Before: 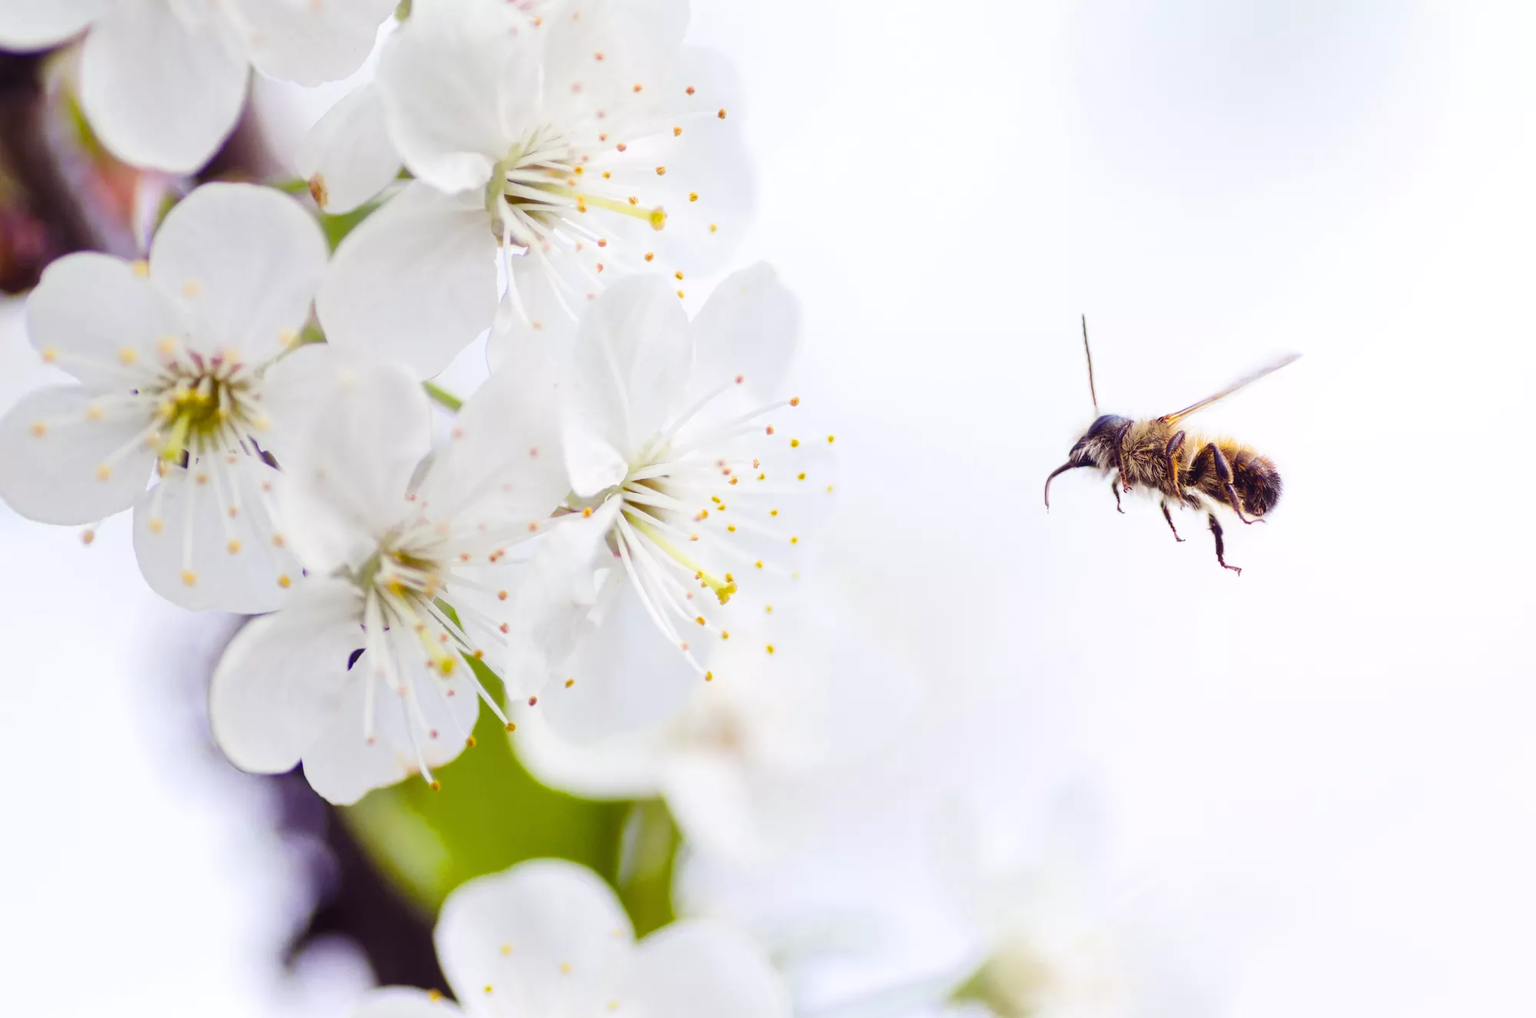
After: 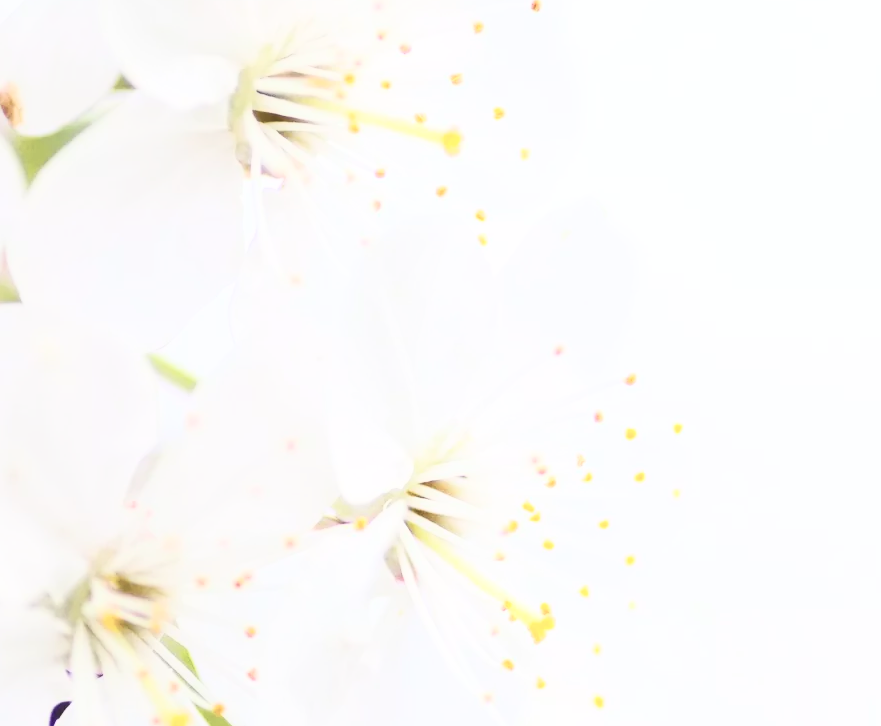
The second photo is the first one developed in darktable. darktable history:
crop: left 20.248%, top 10.86%, right 35.675%, bottom 34.321%
contrast brightness saturation: contrast 0.43, brightness 0.56, saturation -0.19
